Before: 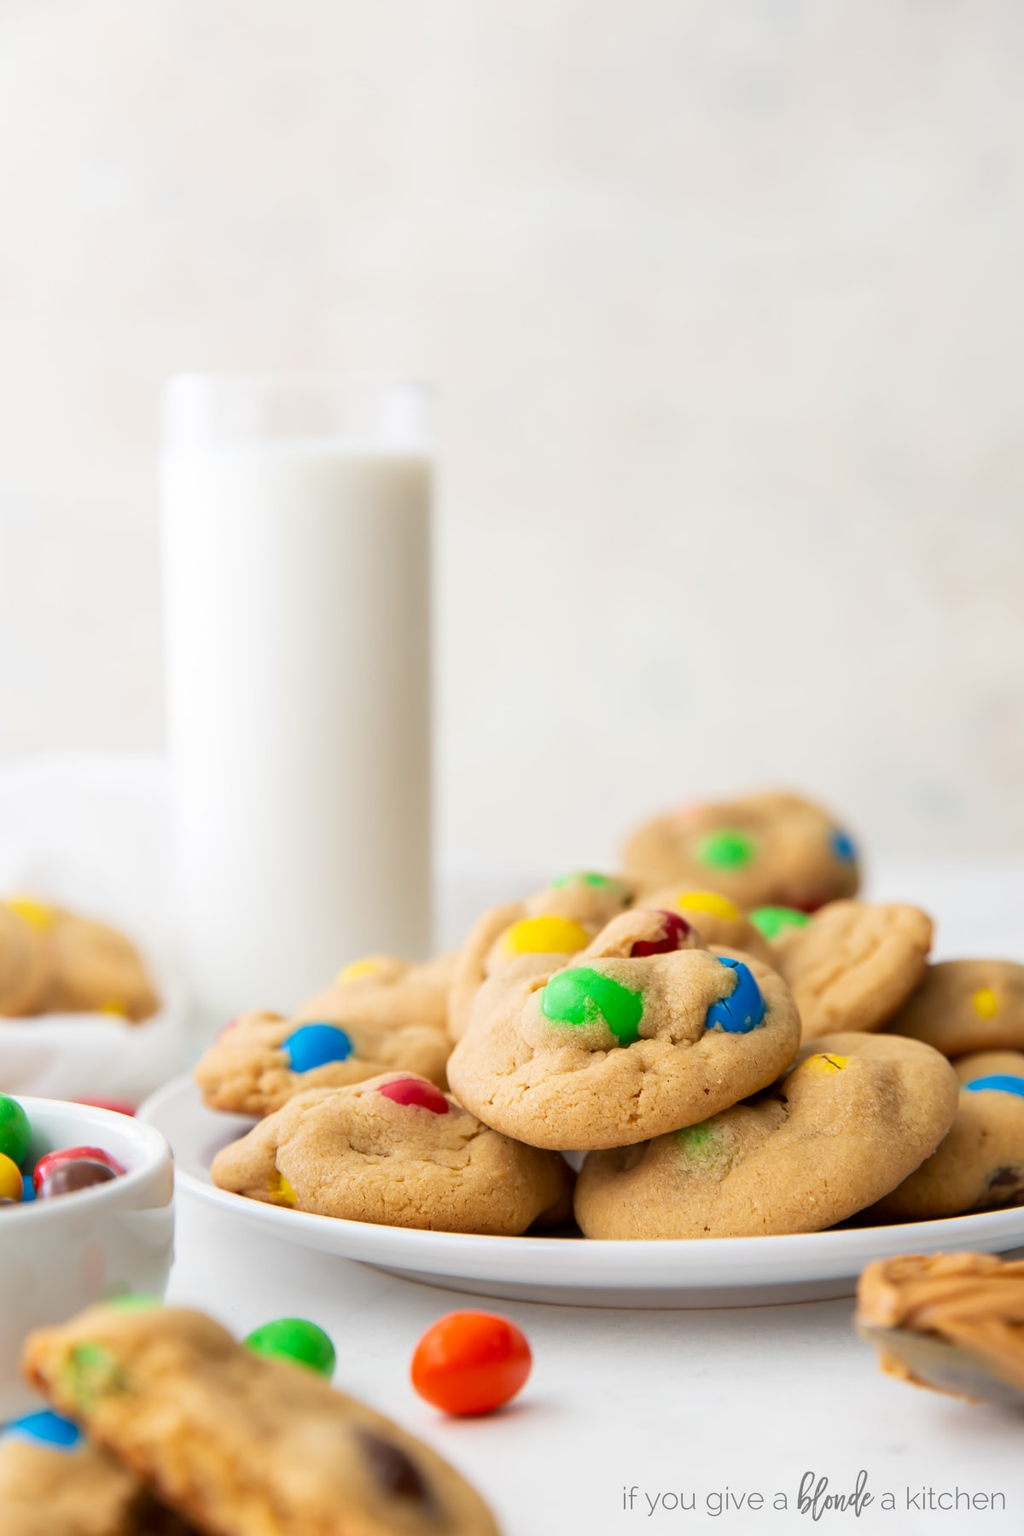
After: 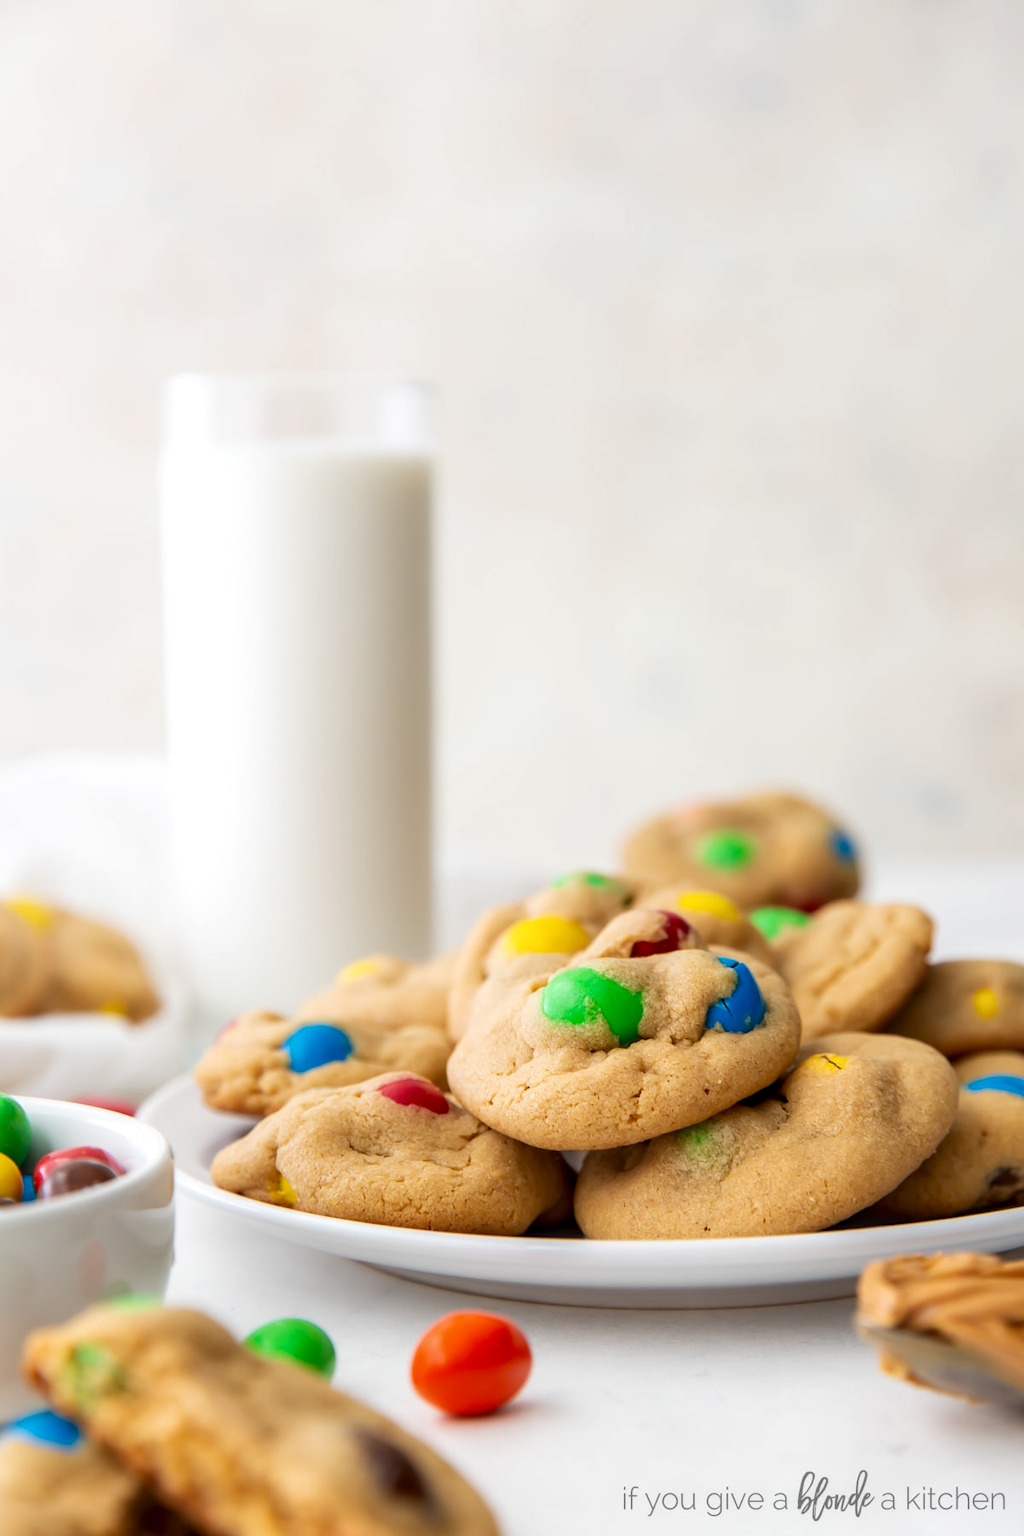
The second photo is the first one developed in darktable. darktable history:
local contrast: detail 130%
contrast equalizer: y [[0.502, 0.505, 0.512, 0.529, 0.564, 0.588], [0.5 ×6], [0.502, 0.505, 0.512, 0.529, 0.564, 0.588], [0, 0.001, 0.001, 0.004, 0.008, 0.011], [0, 0.001, 0.001, 0.004, 0.008, 0.011]], mix -0.379
